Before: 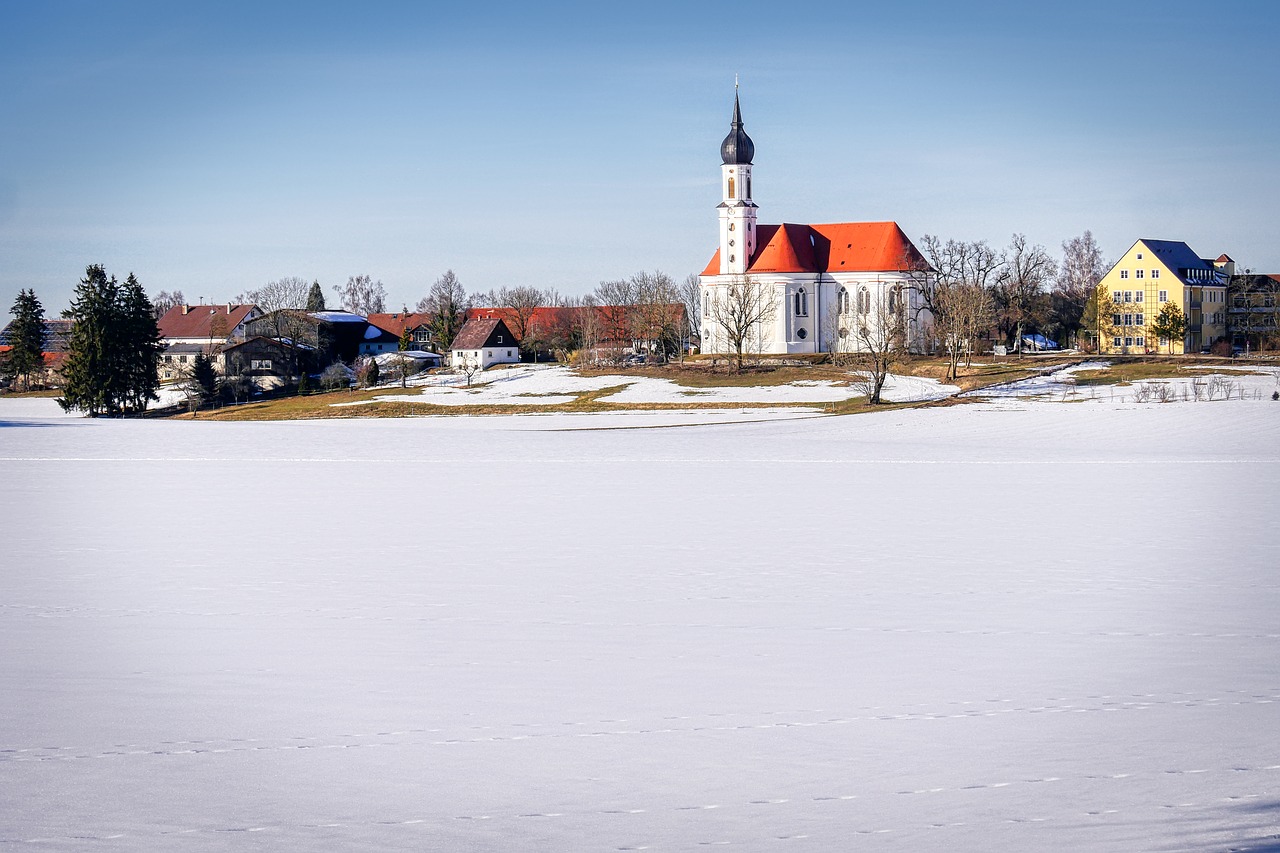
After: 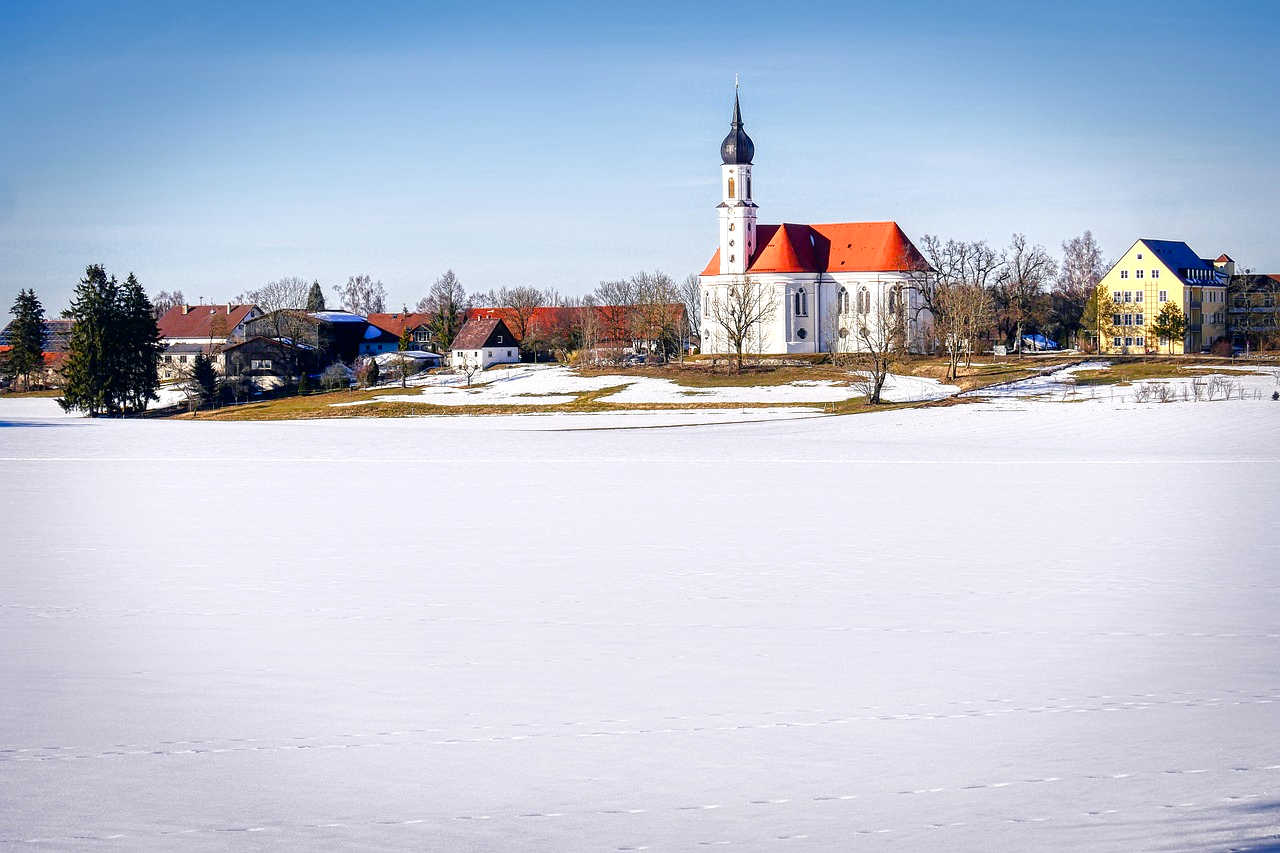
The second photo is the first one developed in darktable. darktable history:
tone equalizer: -8 EV -1.84 EV, -7 EV -1.16 EV, -6 EV -1.62 EV, smoothing diameter 25%, edges refinement/feathering 10, preserve details guided filter
color balance rgb: linear chroma grading › shadows 32%, linear chroma grading › global chroma -2%, linear chroma grading › mid-tones 4%, perceptual saturation grading › global saturation -2%, perceptual saturation grading › highlights -8%, perceptual saturation grading › mid-tones 8%, perceptual saturation grading › shadows 4%, perceptual brilliance grading › highlights 8%, perceptual brilliance grading › mid-tones 4%, perceptual brilliance grading › shadows 2%, global vibrance 16%, saturation formula JzAzBz (2021)
exposure: exposure 0 EV, compensate highlight preservation false
